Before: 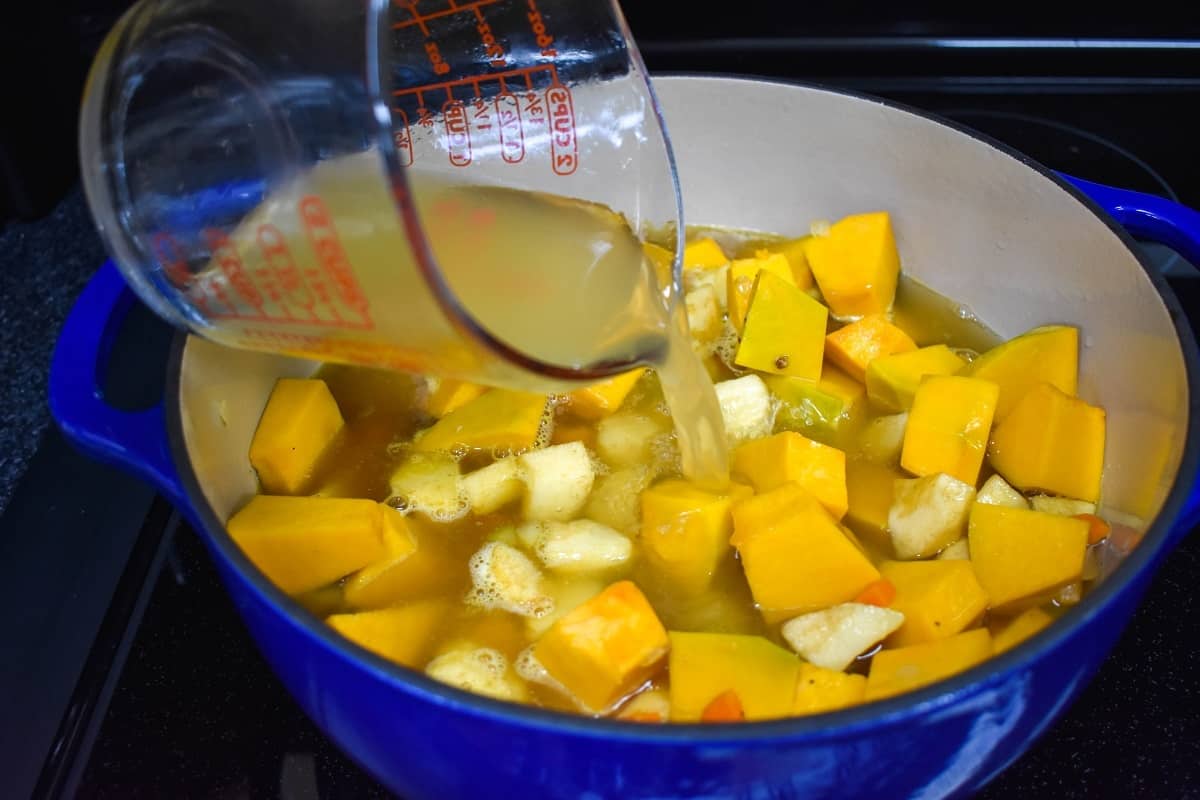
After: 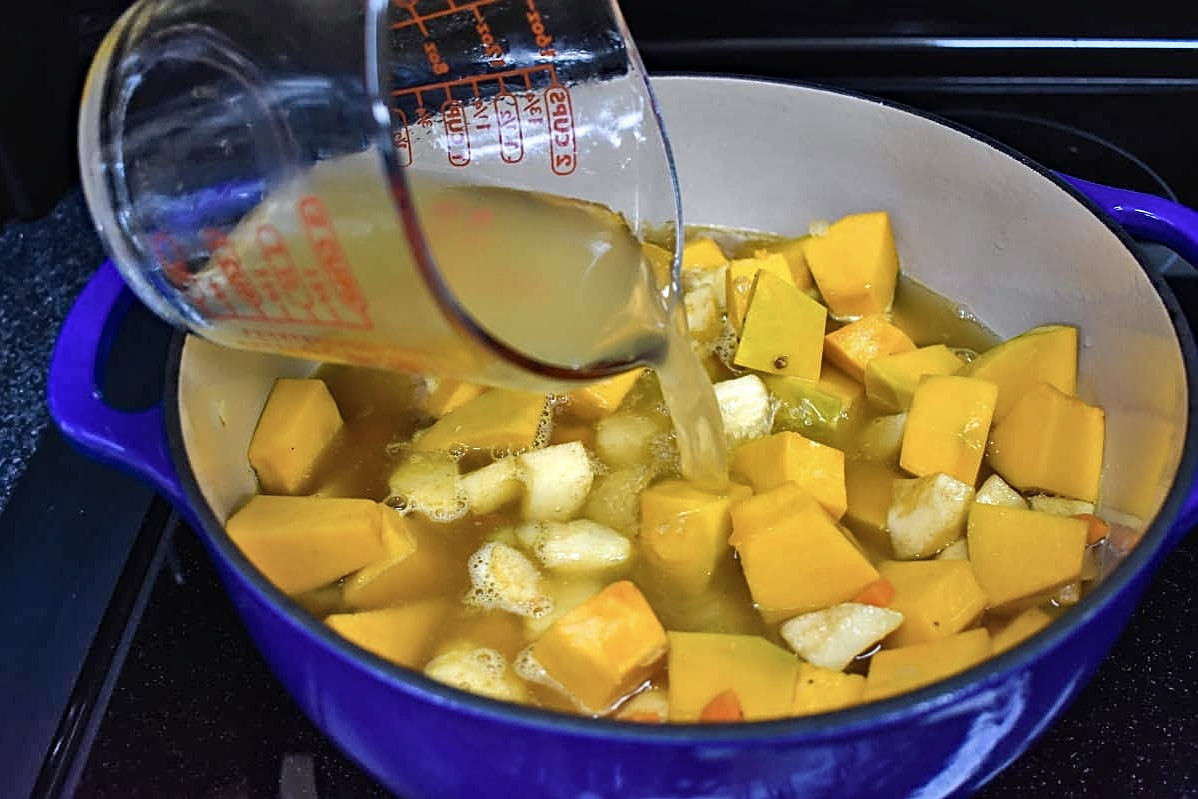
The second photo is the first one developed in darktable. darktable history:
contrast brightness saturation: contrast 0.056, brightness -0.011, saturation -0.22
haze removal: compatibility mode true, adaptive false
crop: left 0.13%
sharpen: amount 0.498
shadows and highlights: shadows 59.42, soften with gaussian
